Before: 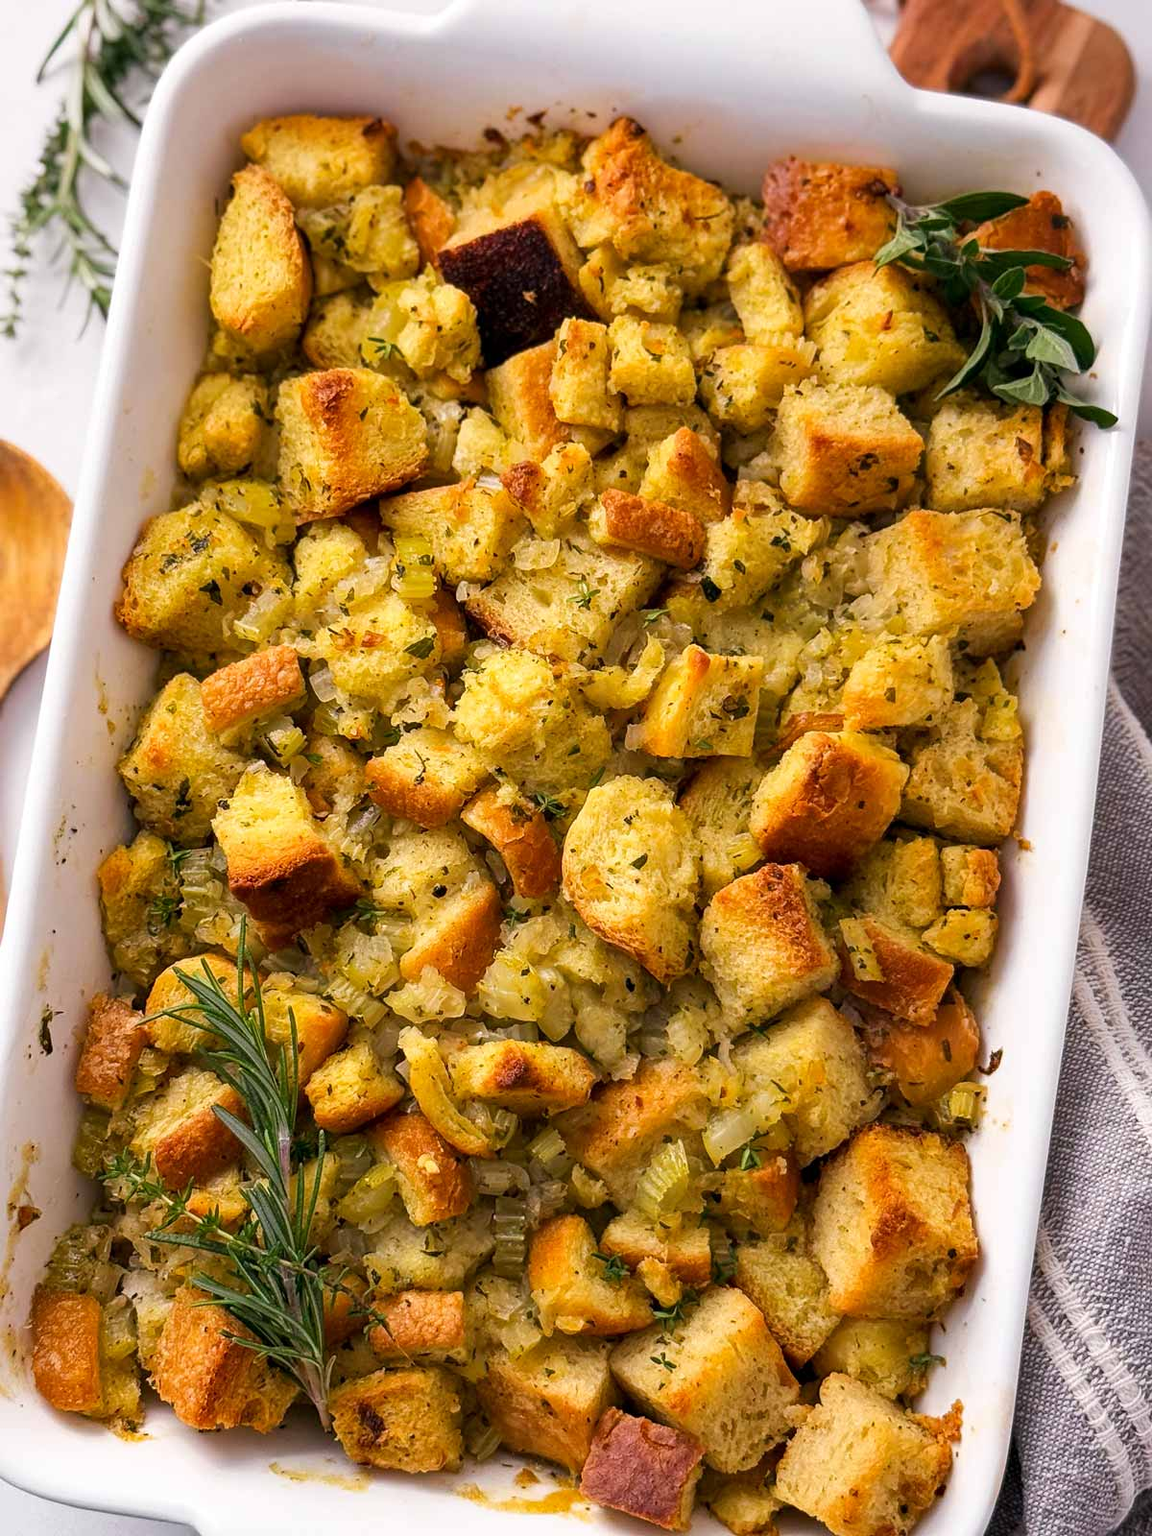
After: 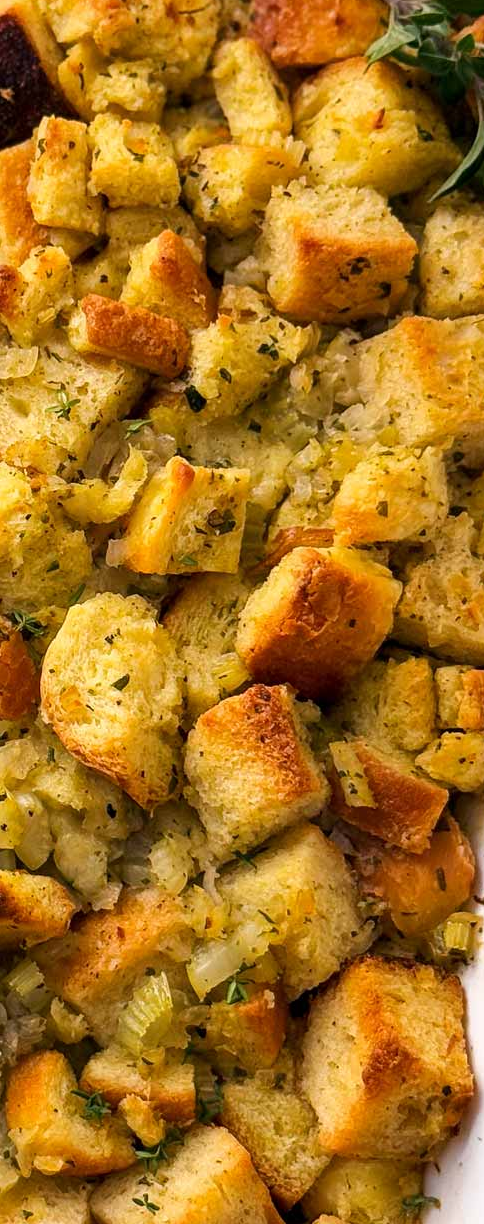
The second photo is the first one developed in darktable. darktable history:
crop: left 45.446%, top 13.478%, right 14.16%, bottom 9.967%
